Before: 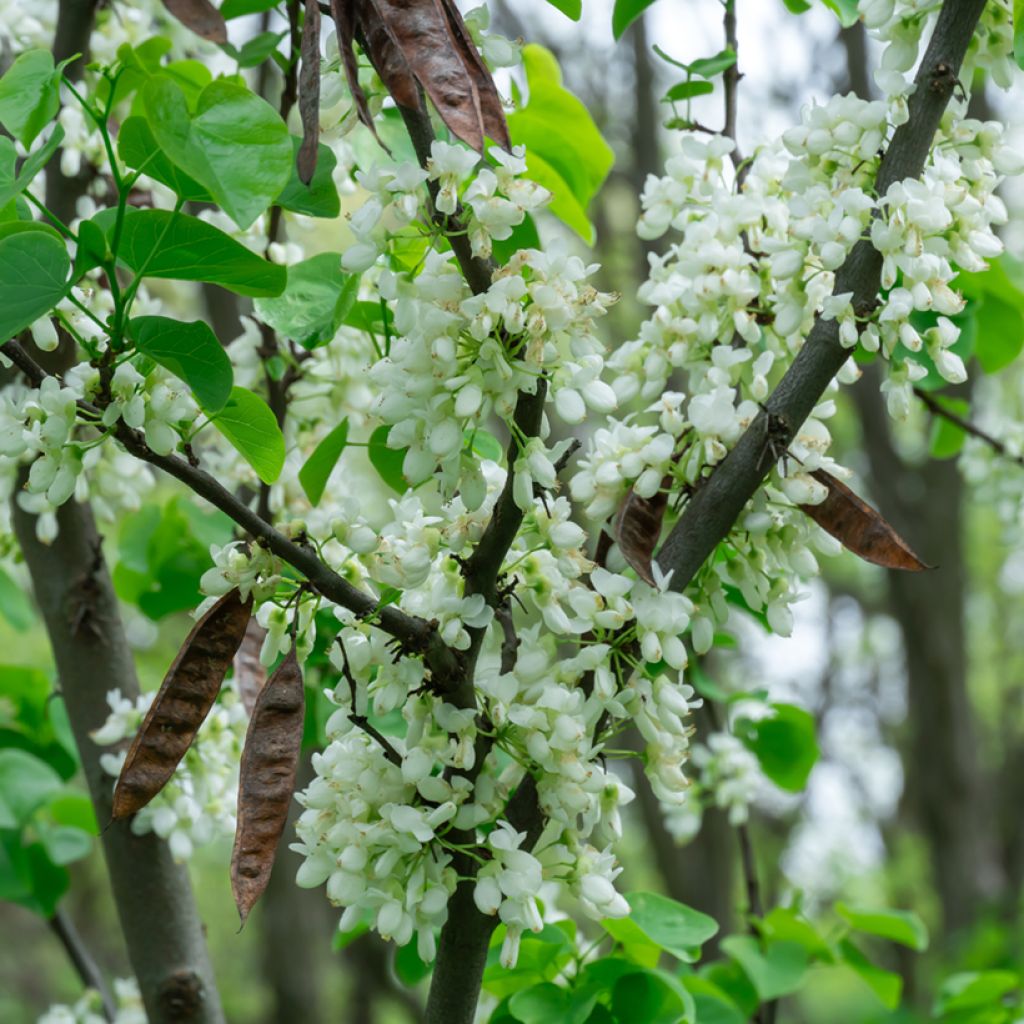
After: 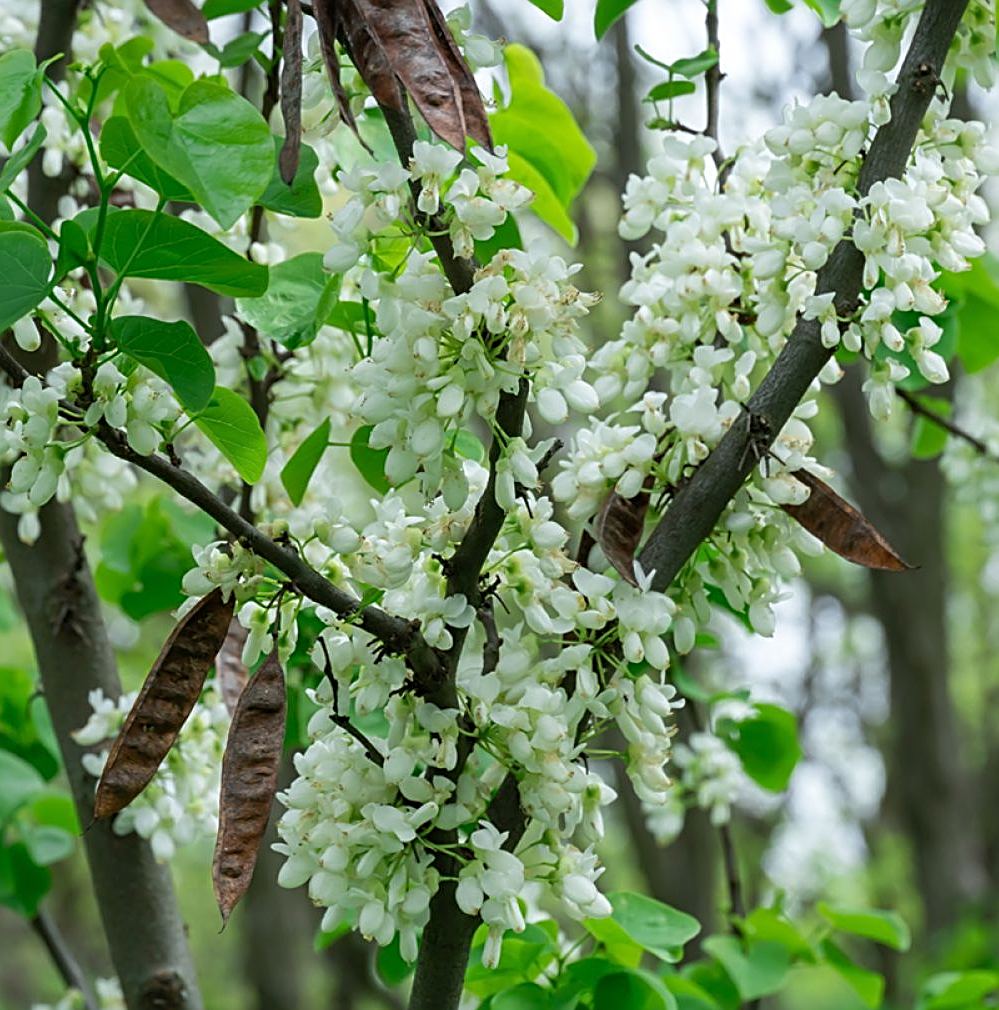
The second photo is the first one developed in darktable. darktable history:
crop and rotate: left 1.774%, right 0.633%, bottom 1.28%
sharpen: radius 2.531, amount 0.628
